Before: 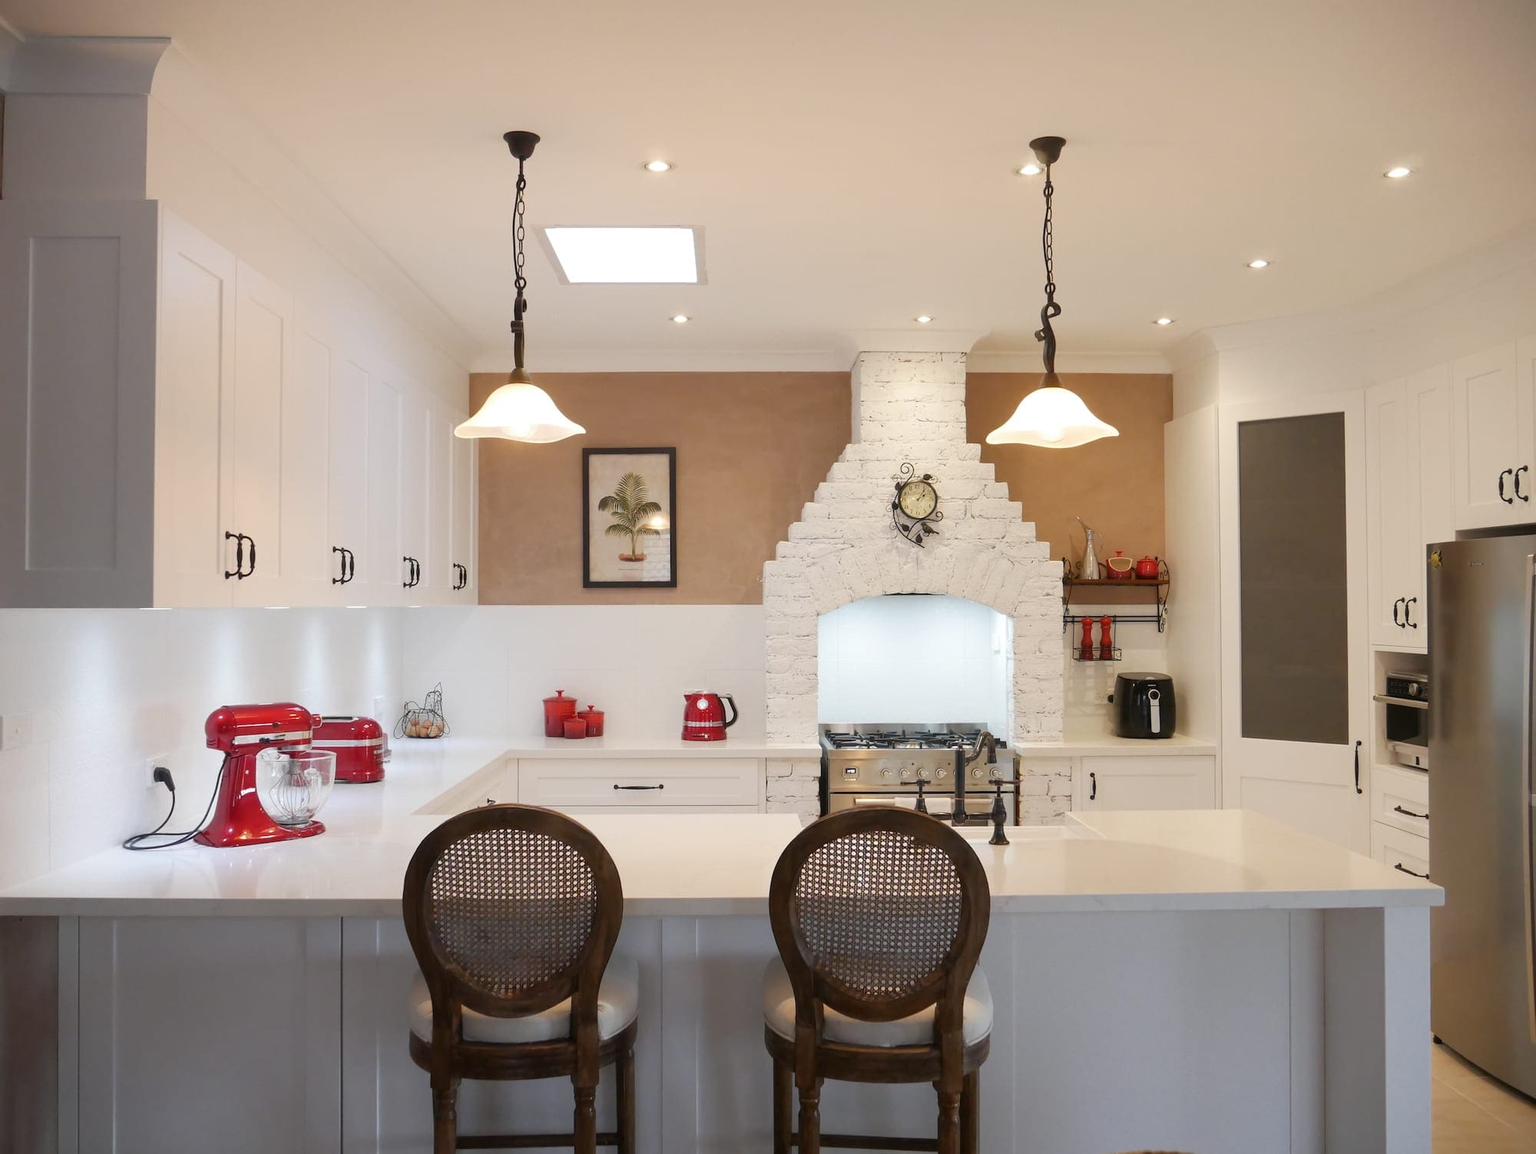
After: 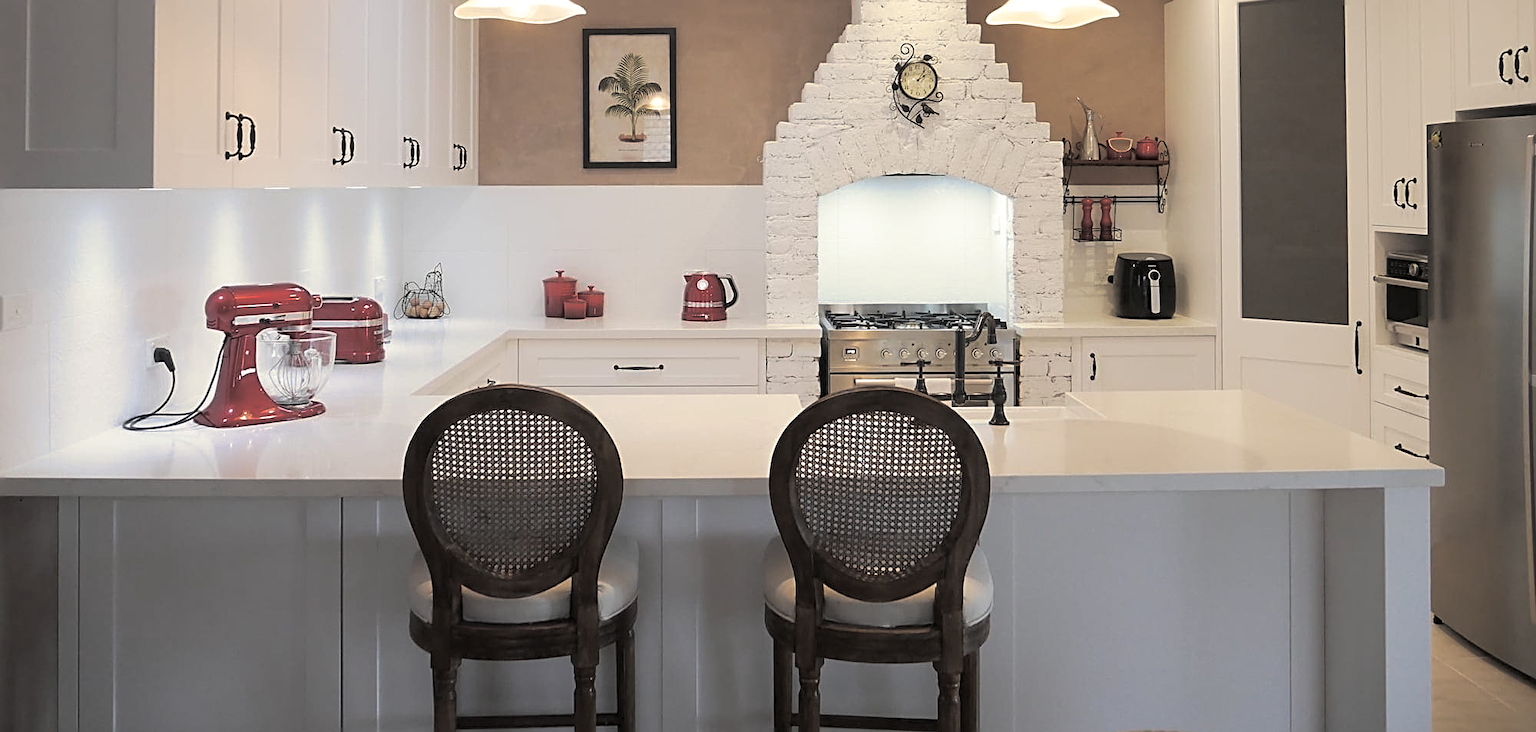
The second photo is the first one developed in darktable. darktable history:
crop and rotate: top 36.435%
sharpen: radius 2.531, amount 0.628
split-toning: shadows › hue 43.2°, shadows › saturation 0, highlights › hue 50.4°, highlights › saturation 1
